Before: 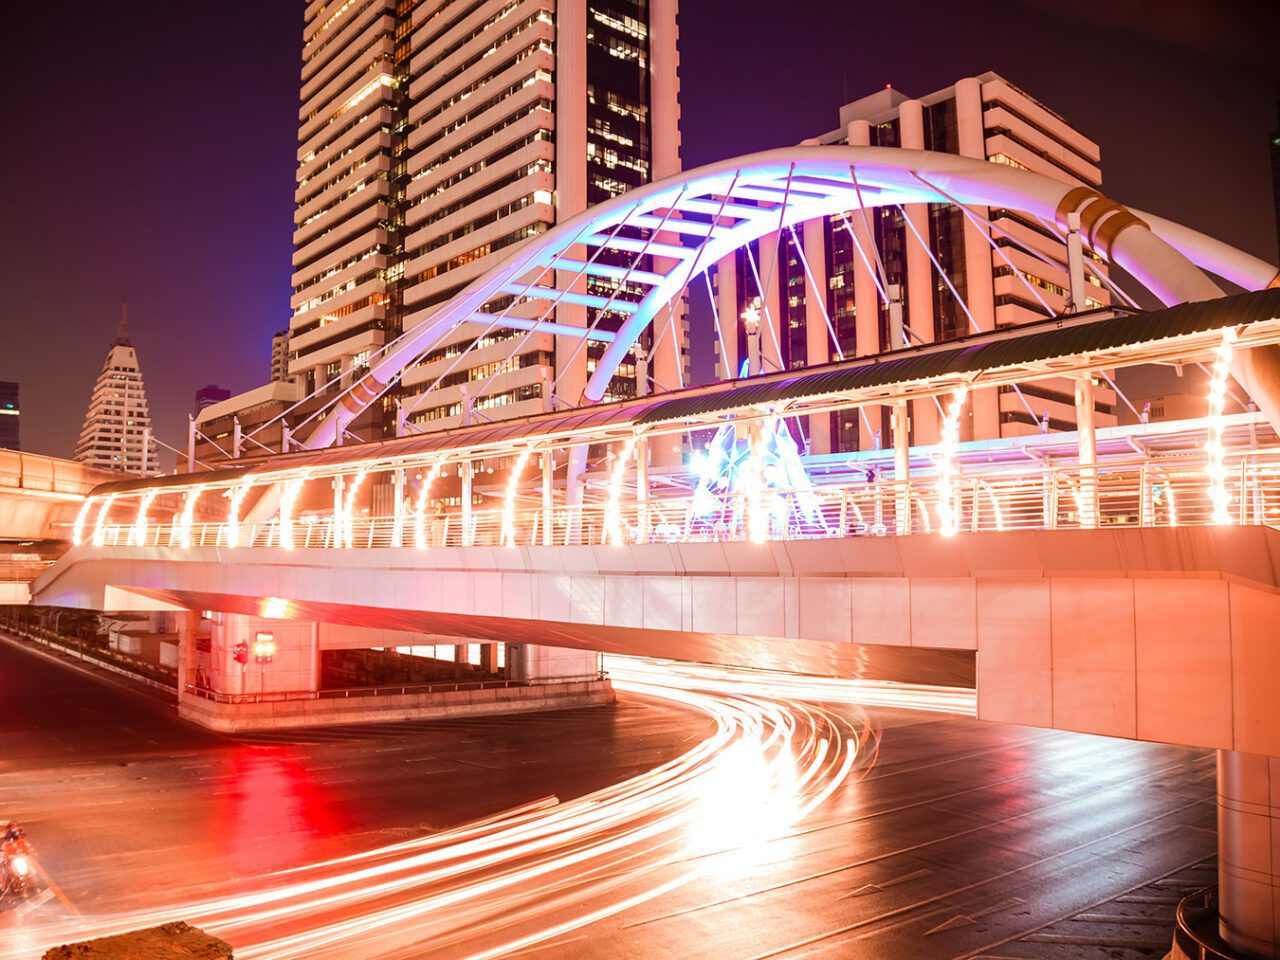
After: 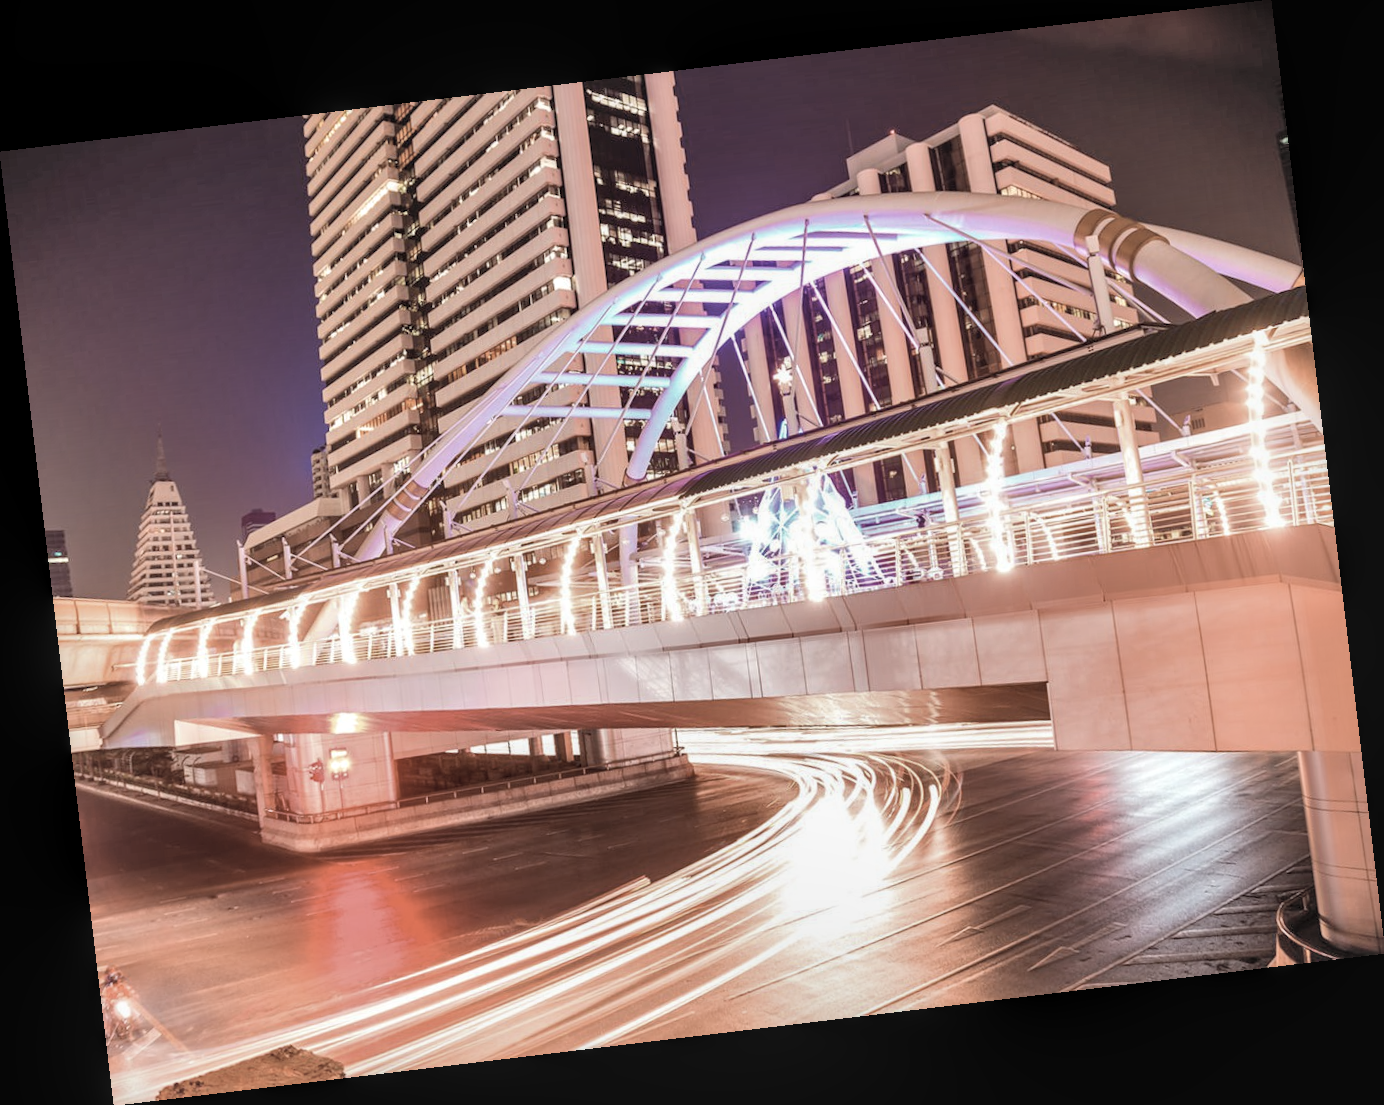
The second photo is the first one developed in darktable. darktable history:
contrast brightness saturation: brightness 0.18, saturation -0.5
local contrast: on, module defaults
rotate and perspective: rotation -6.83°, automatic cropping off
shadows and highlights: radius 118.69, shadows 42.21, highlights -61.56, soften with gaussian
